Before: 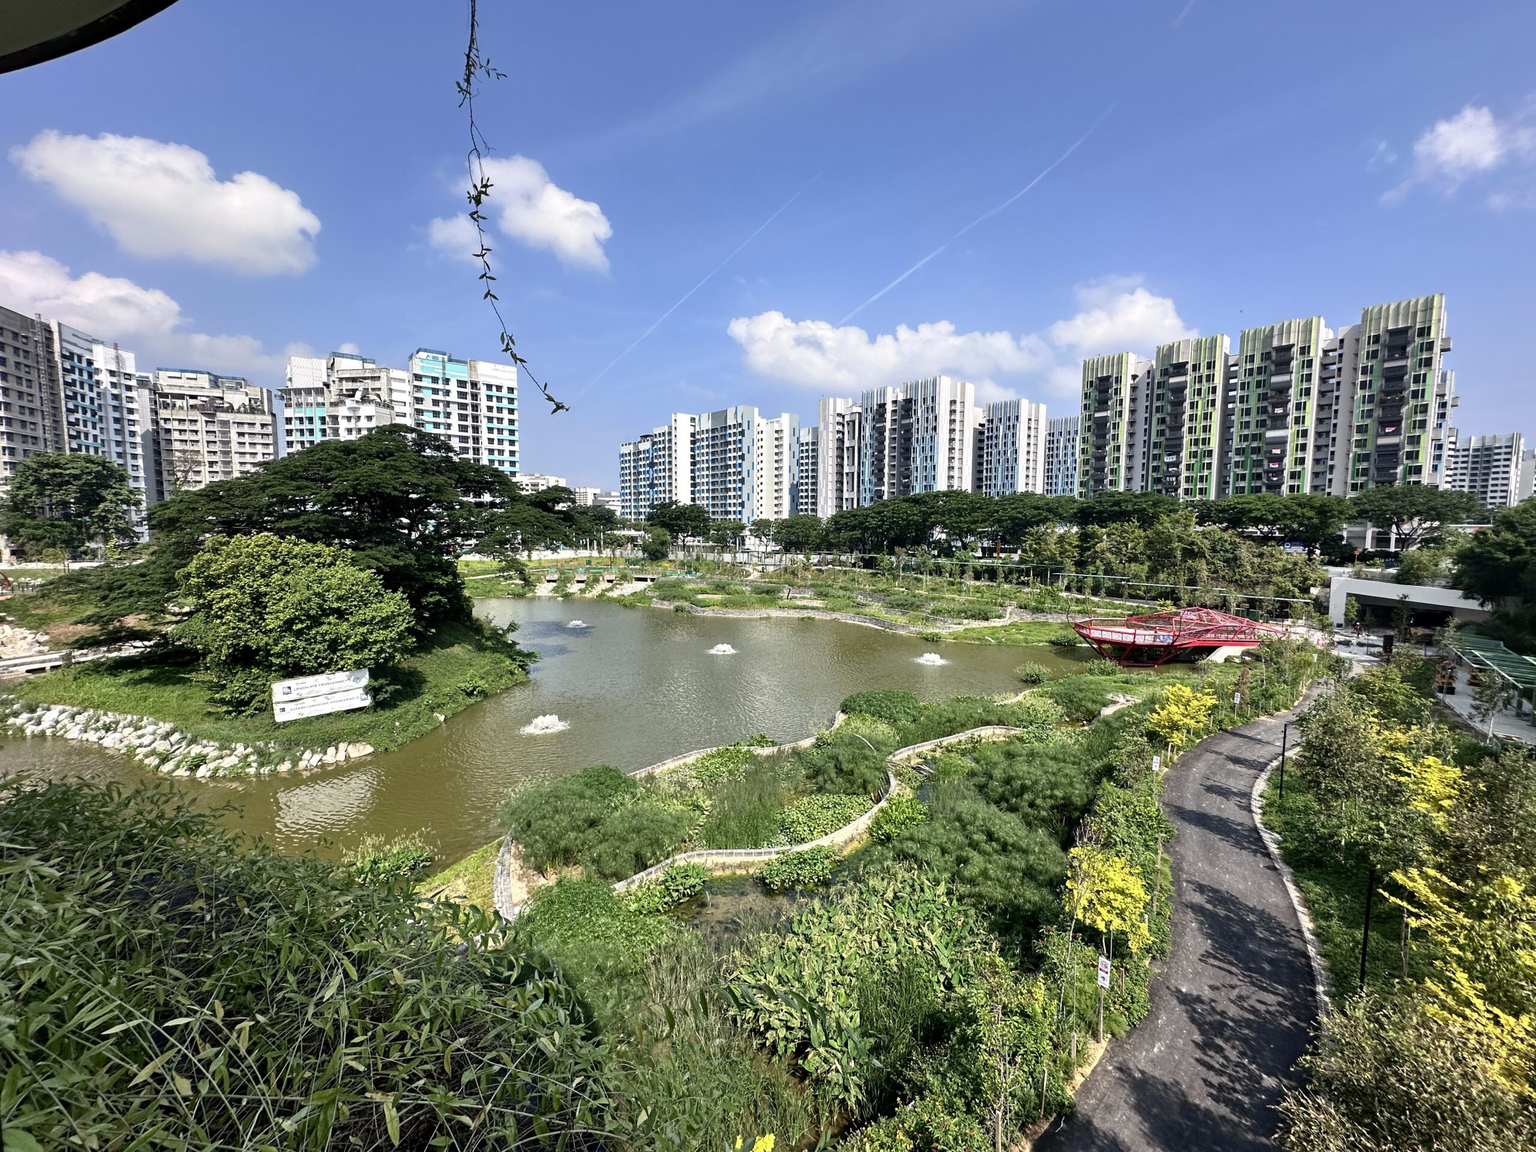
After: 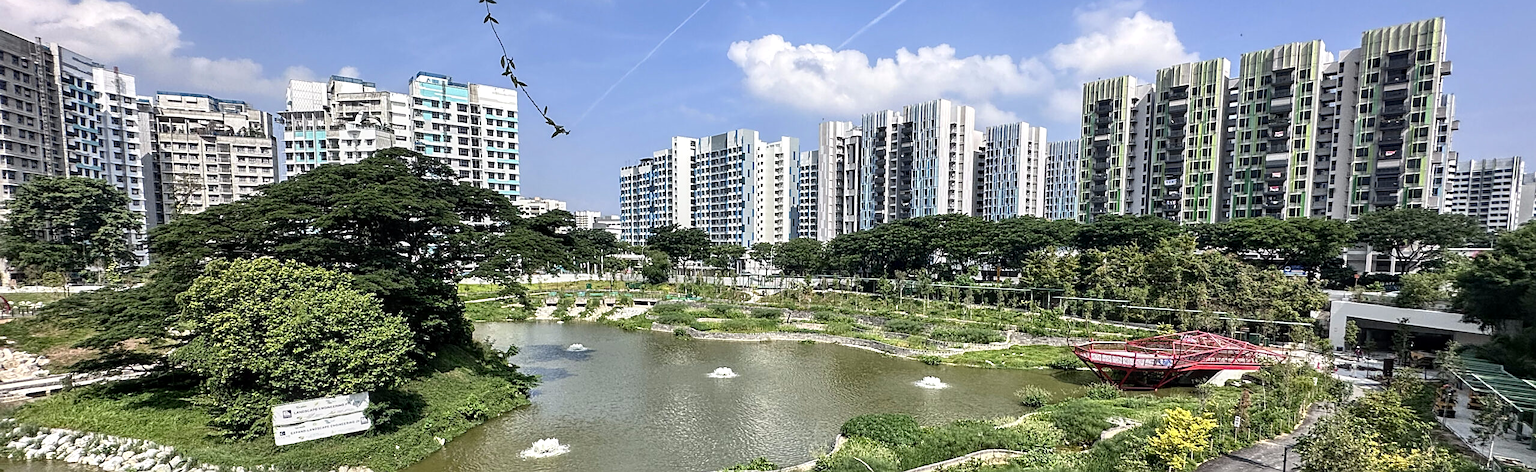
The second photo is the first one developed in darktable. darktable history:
local contrast: on, module defaults
sharpen: on, module defaults
crop and rotate: top 24.039%, bottom 34.967%
